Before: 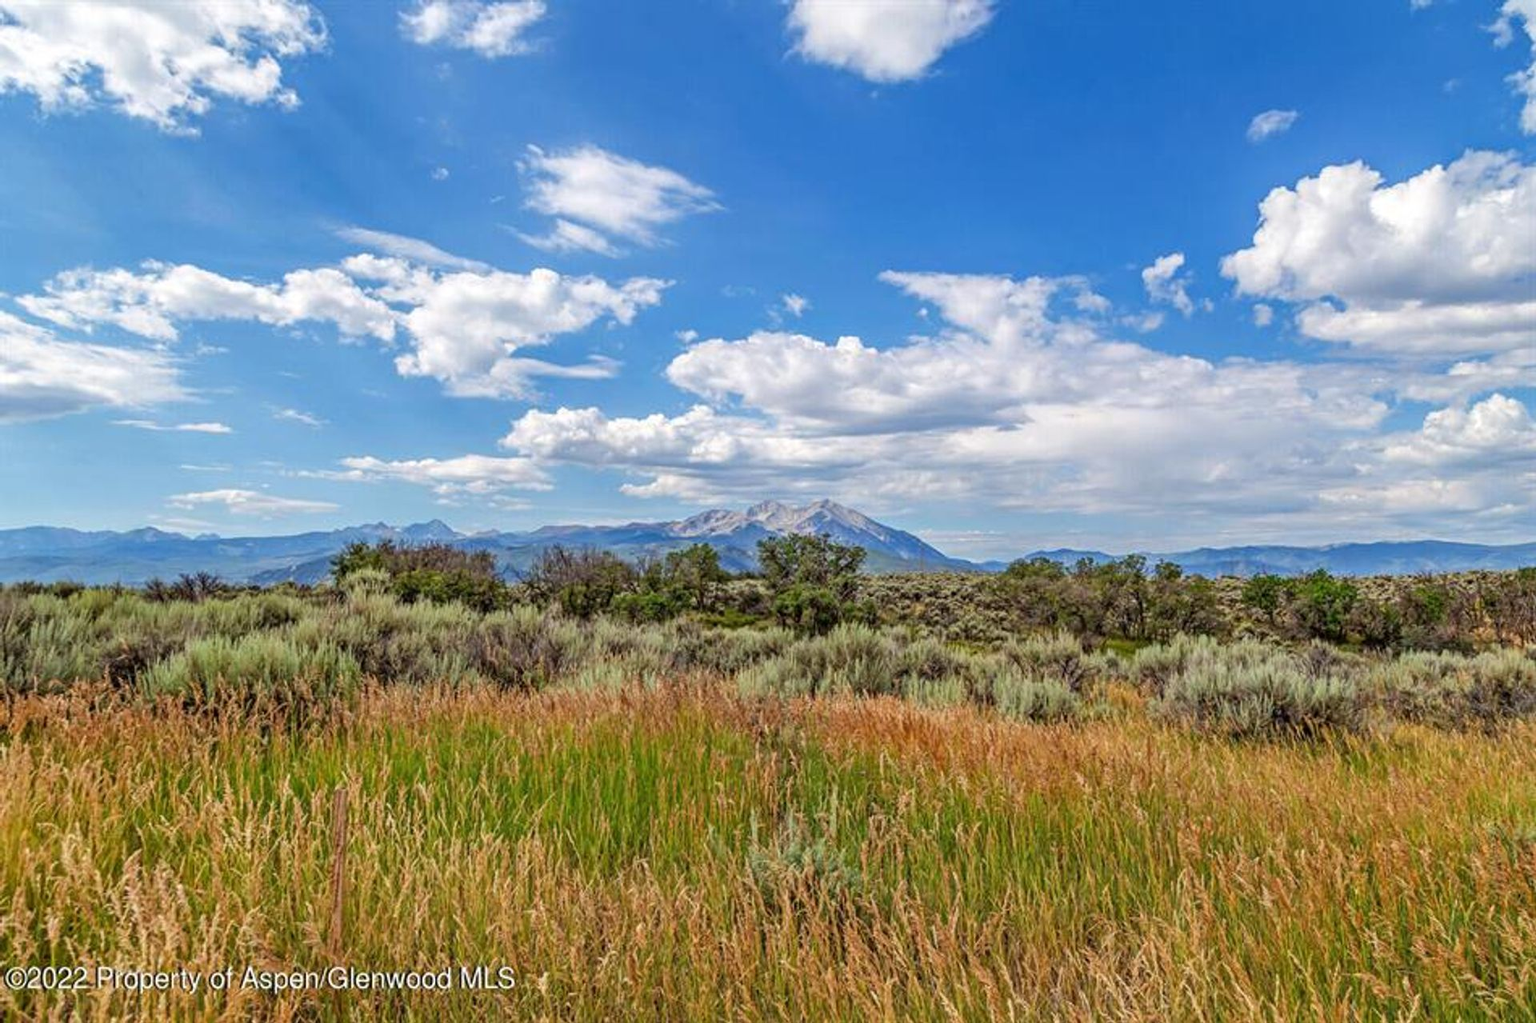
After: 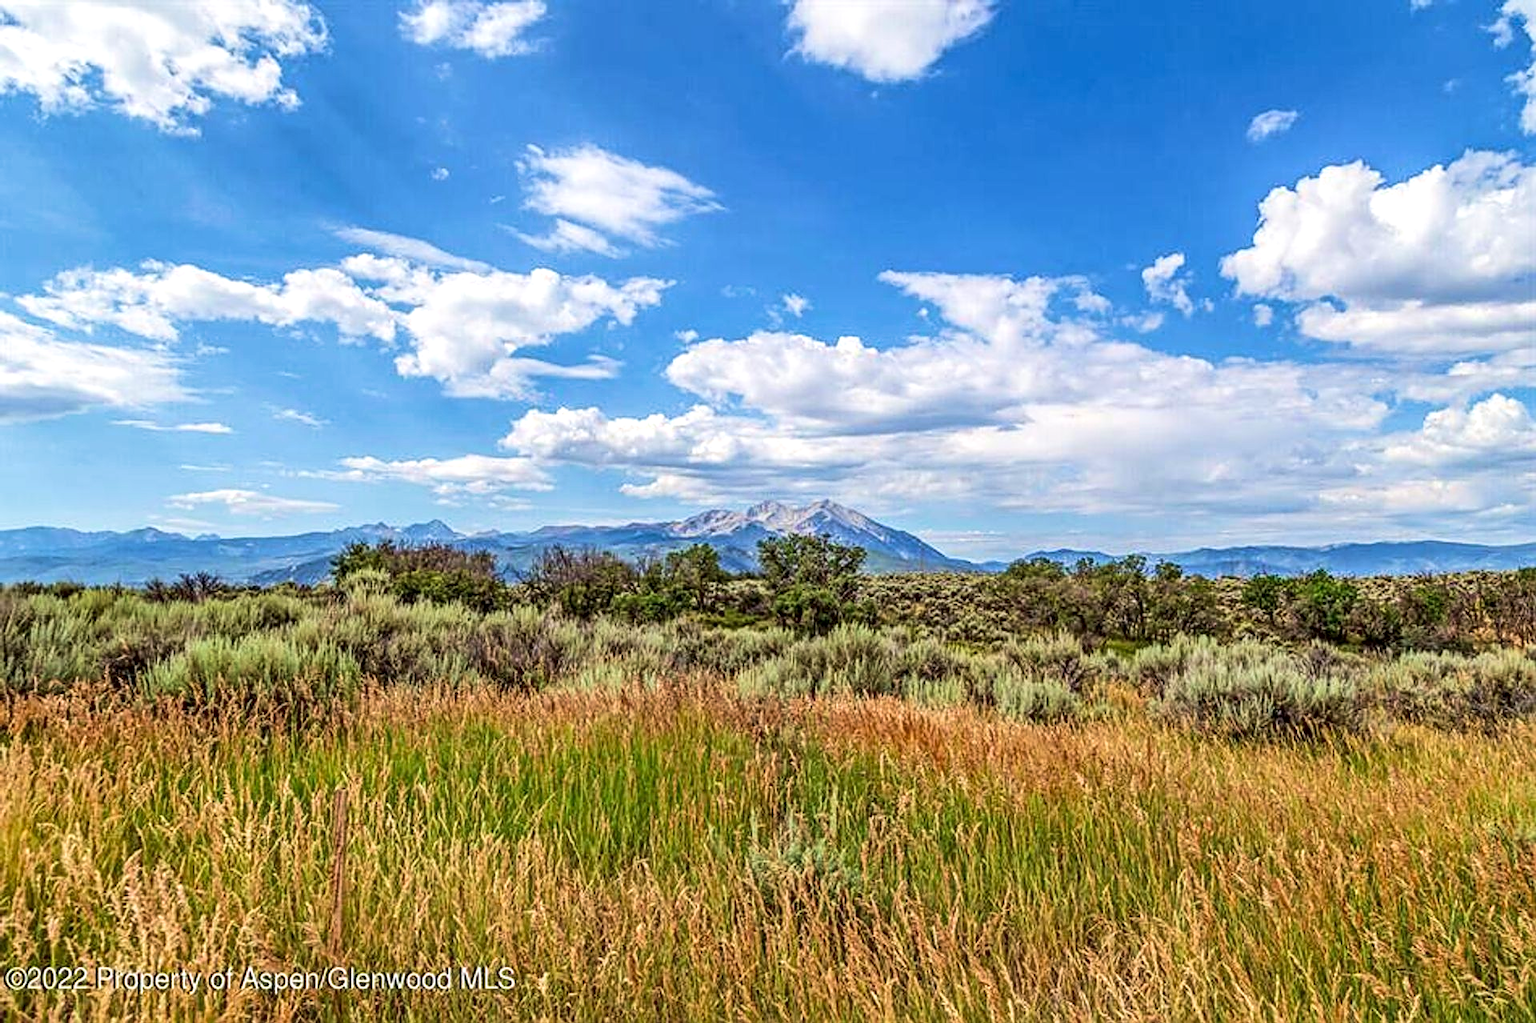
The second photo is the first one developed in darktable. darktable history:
sharpen: on, module defaults
velvia: on, module defaults
local contrast: on, module defaults
tone curve: curves: ch0 [(0.016, 0.023) (0.248, 0.252) (0.732, 0.797) (1, 1)], color space Lab, linked channels, preserve colors none
